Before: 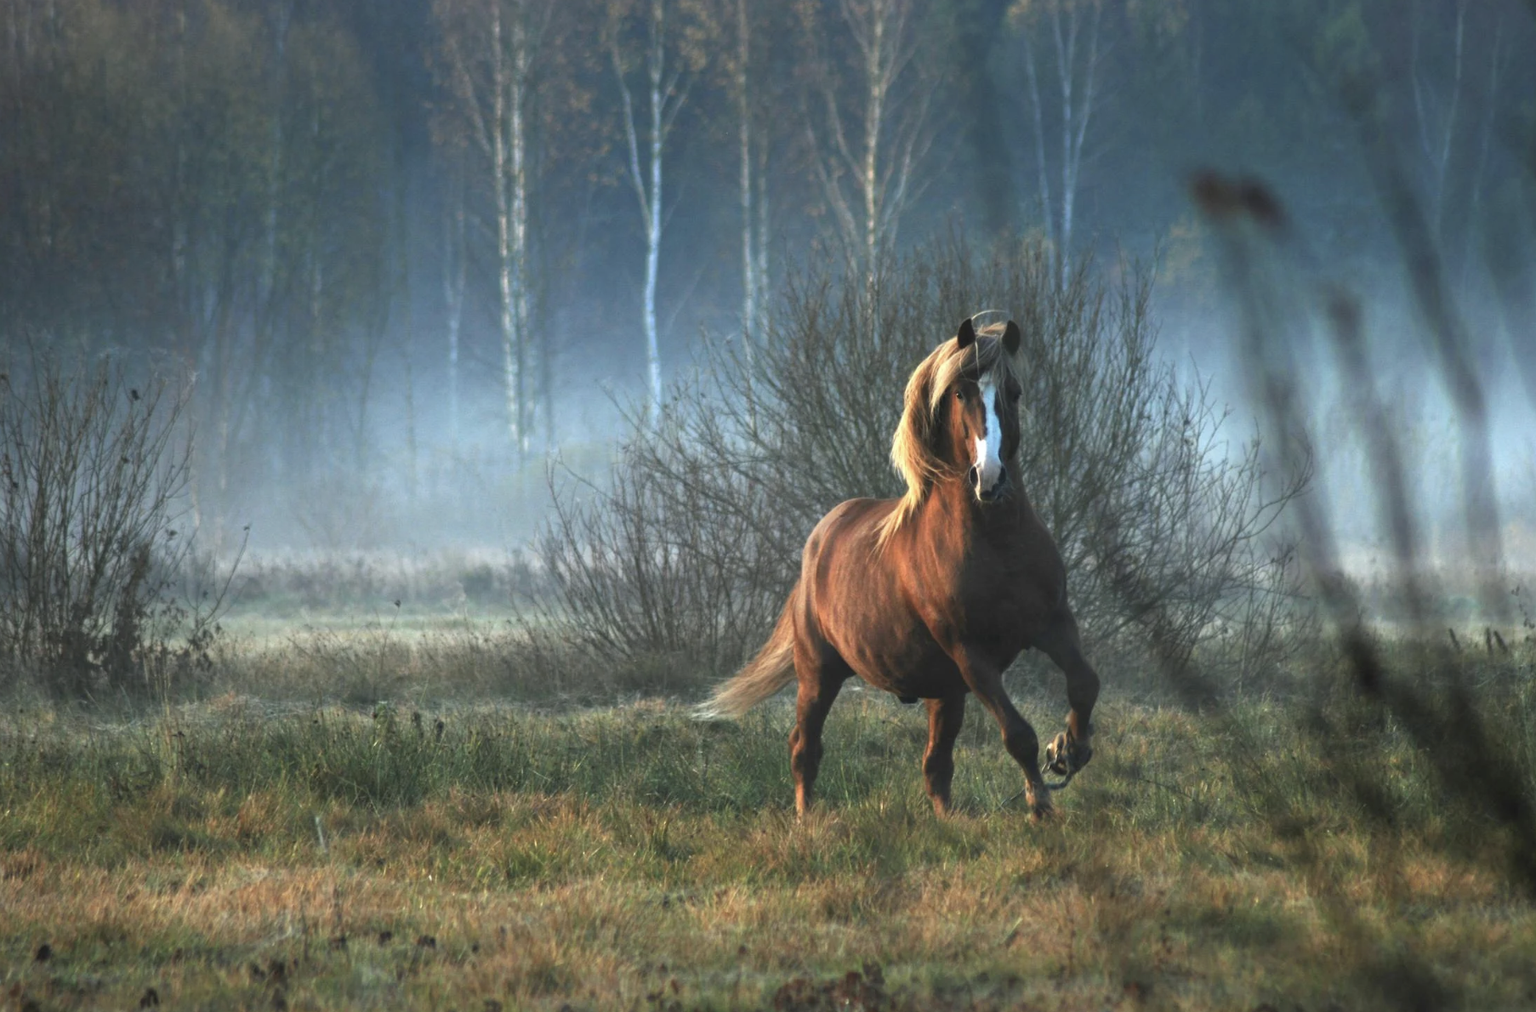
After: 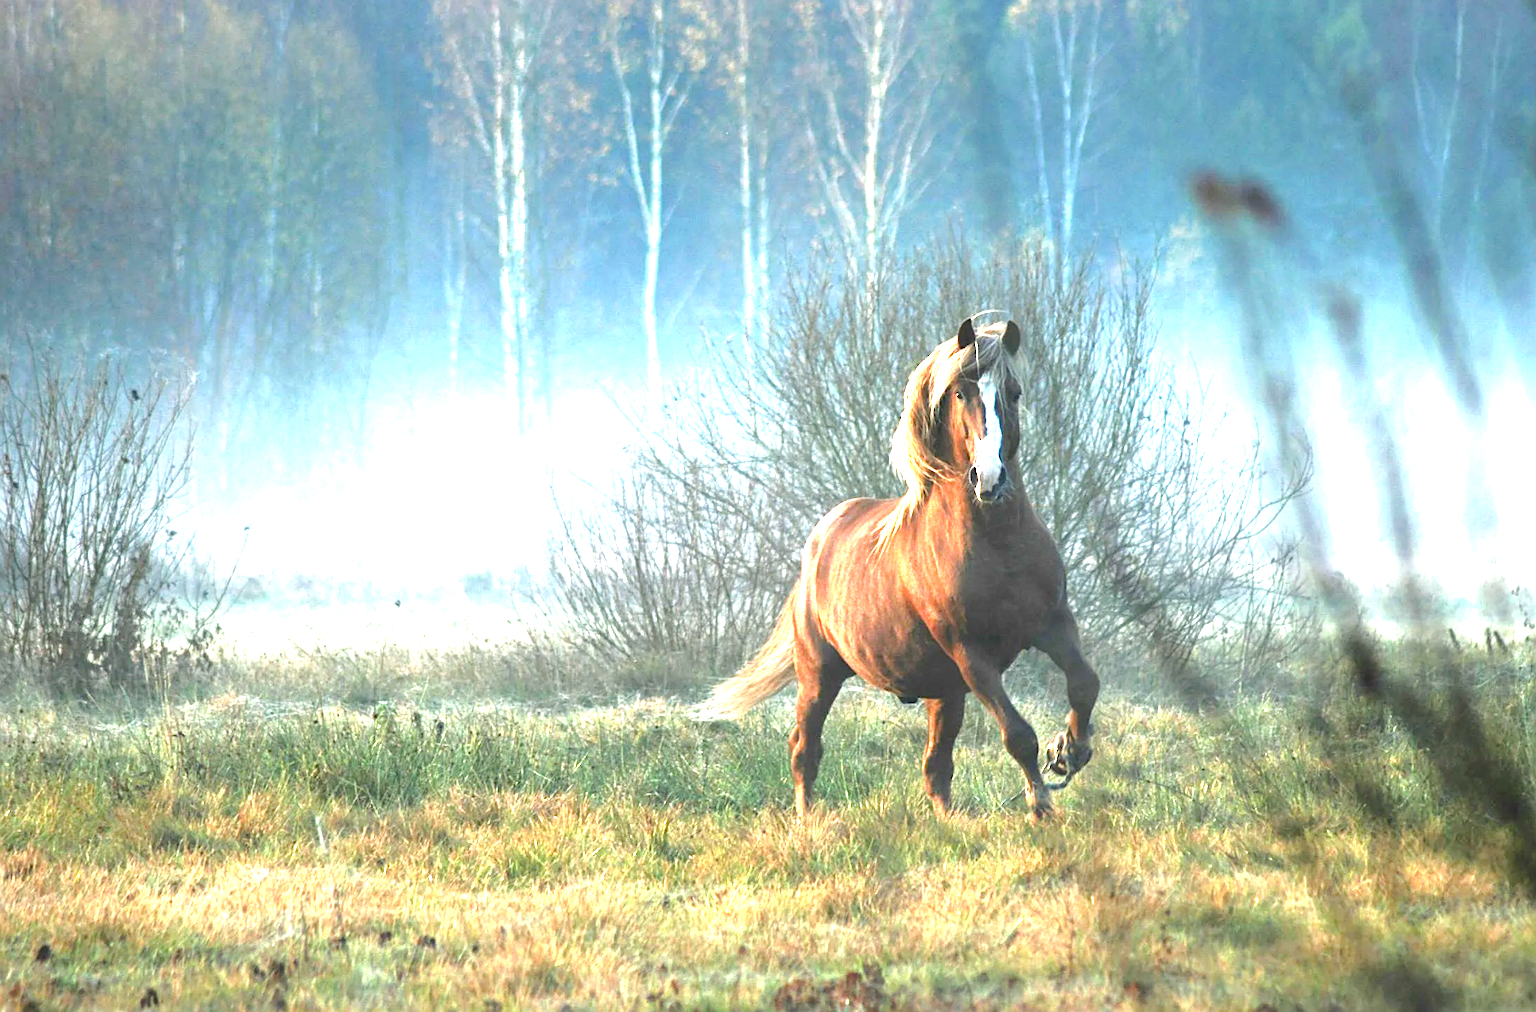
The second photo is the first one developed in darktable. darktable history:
exposure: black level correction 0.001, exposure 1.822 EV, compensate exposure bias true, compensate highlight preservation false
color balance rgb: global offset › luminance -0.51%, perceptual saturation grading › global saturation 27.53%, perceptual saturation grading › highlights -25%, perceptual saturation grading › shadows 25%, perceptual brilliance grading › highlights 6.62%, perceptual brilliance grading › mid-tones 17.07%, perceptual brilliance grading › shadows -5.23%
contrast brightness saturation: saturation -0.05
sharpen: on, module defaults
